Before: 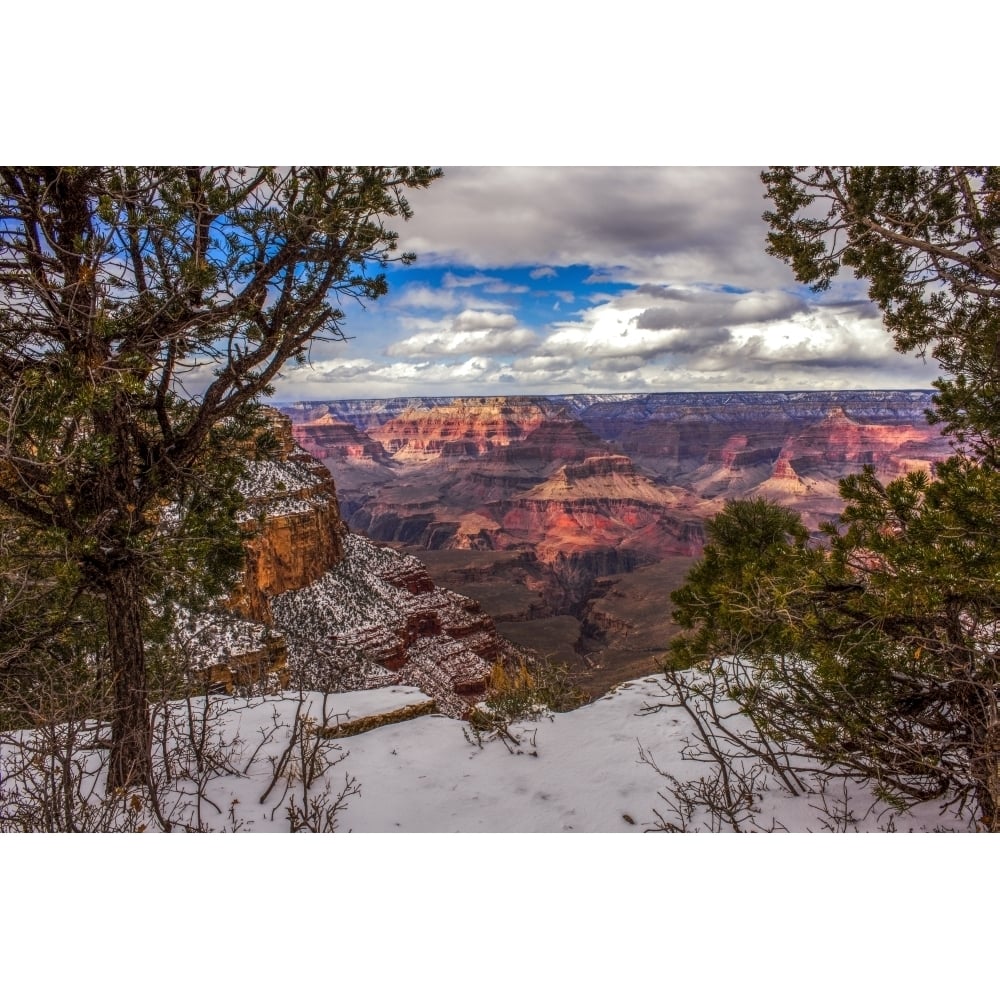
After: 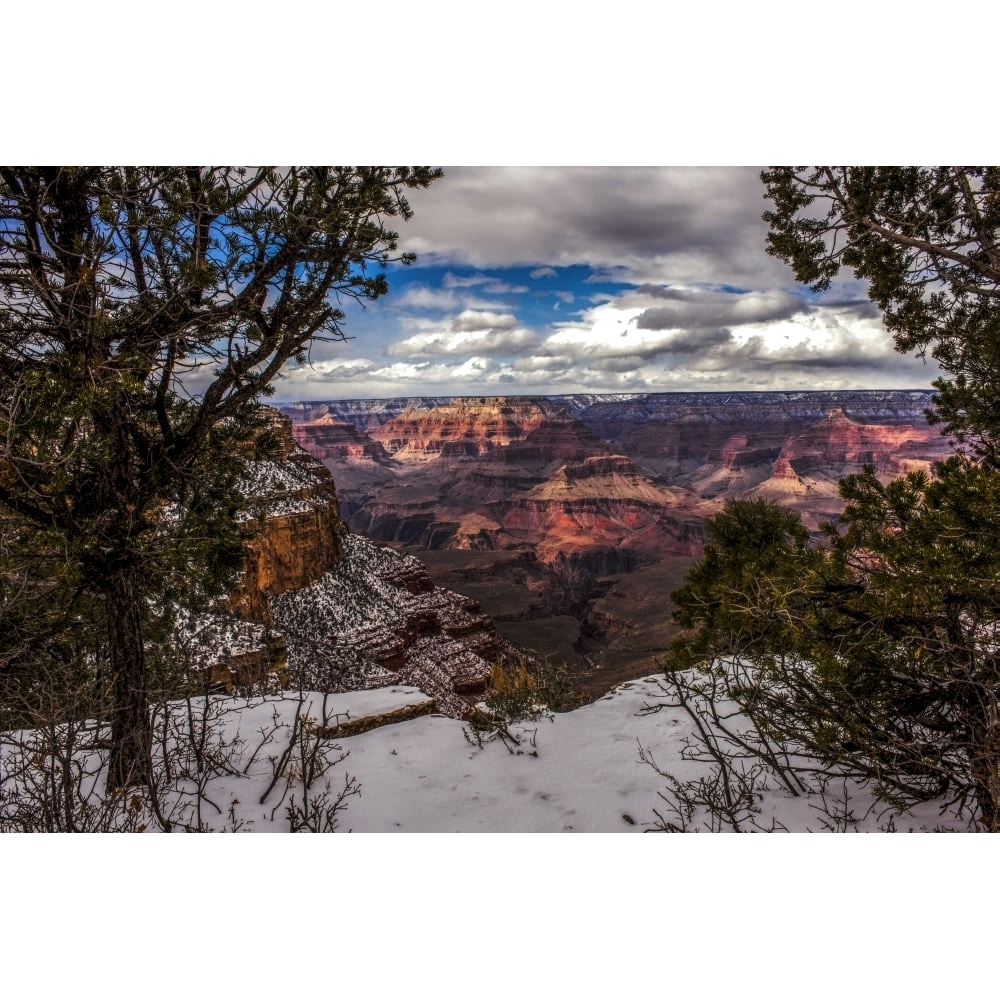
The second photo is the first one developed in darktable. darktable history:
levels: white 99.96%, levels [0.029, 0.545, 0.971]
